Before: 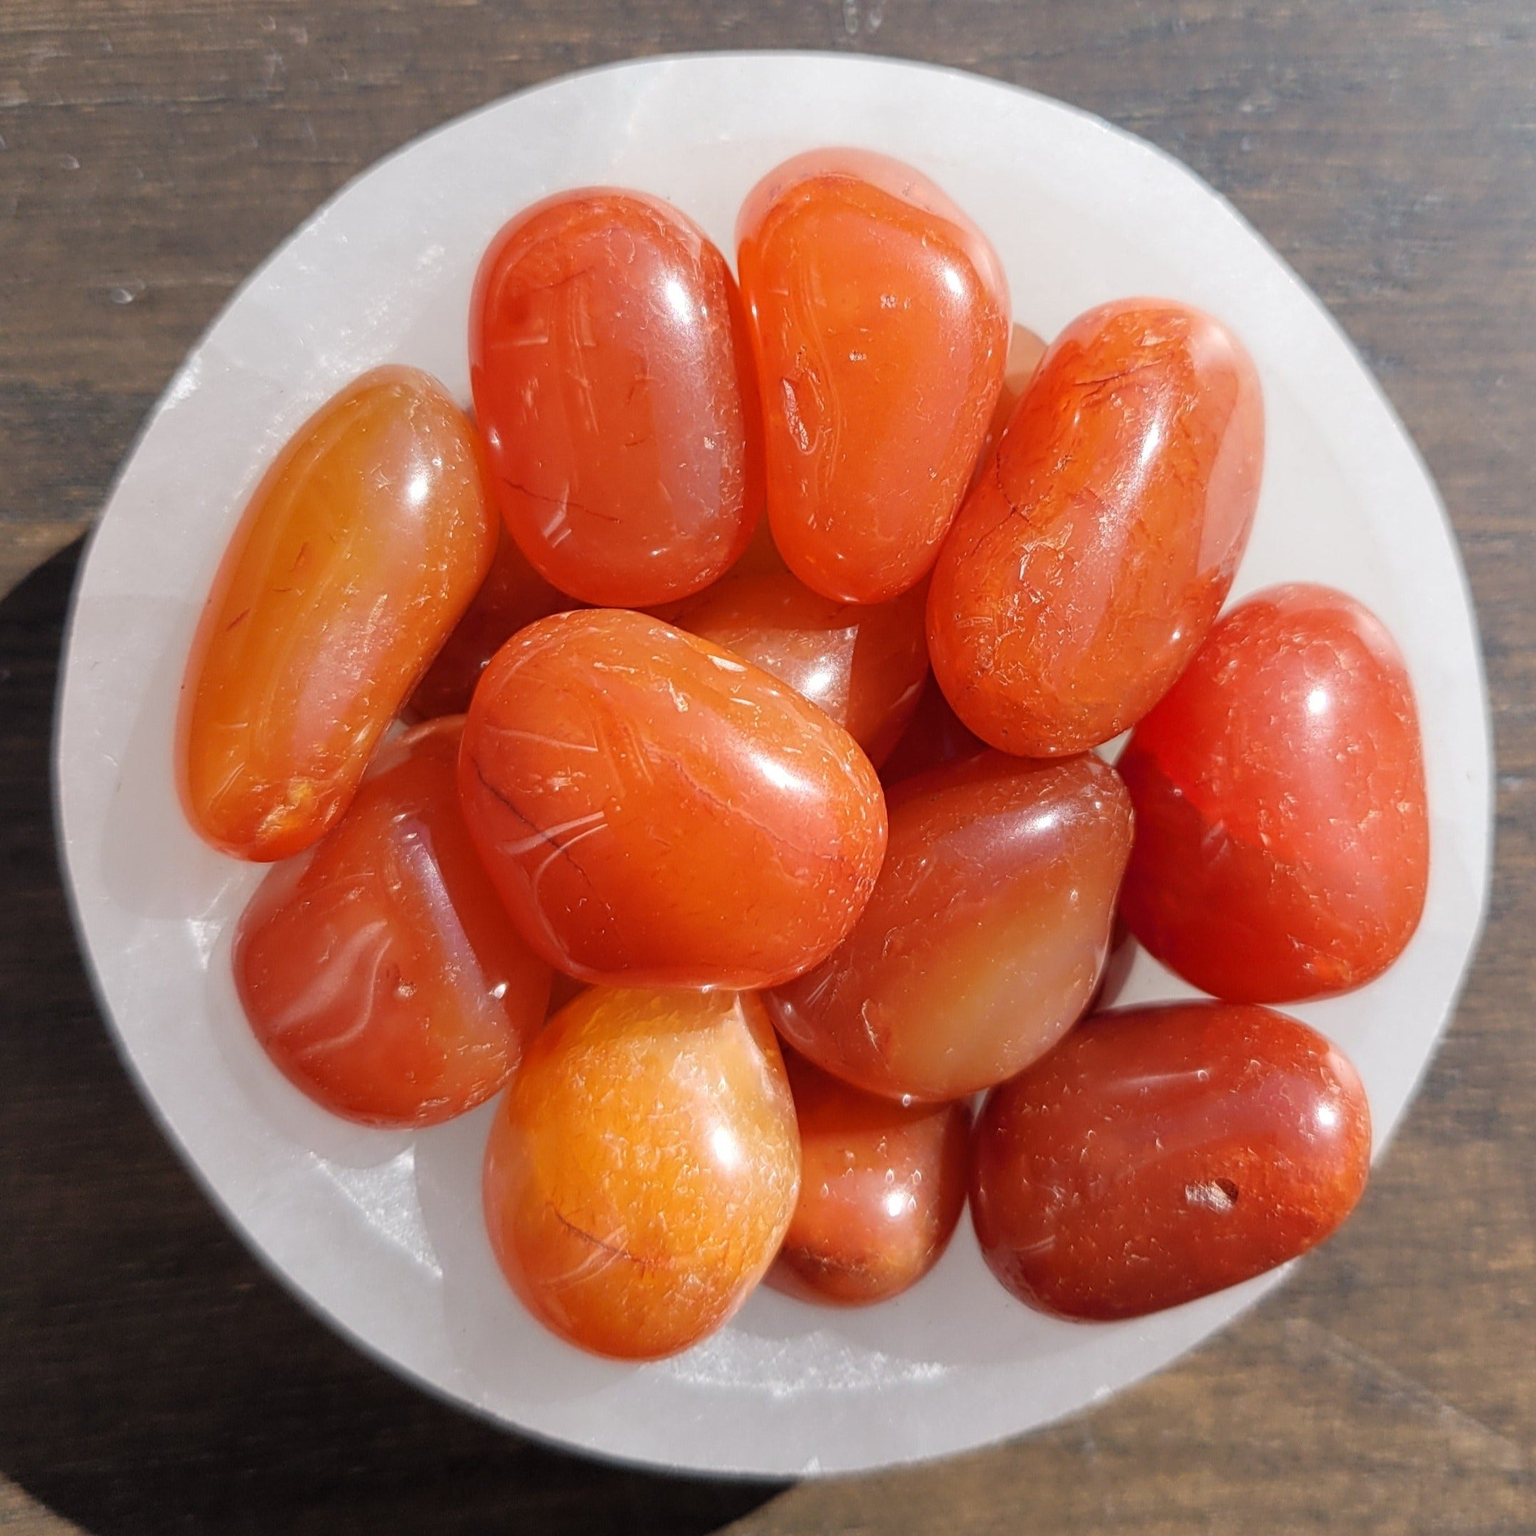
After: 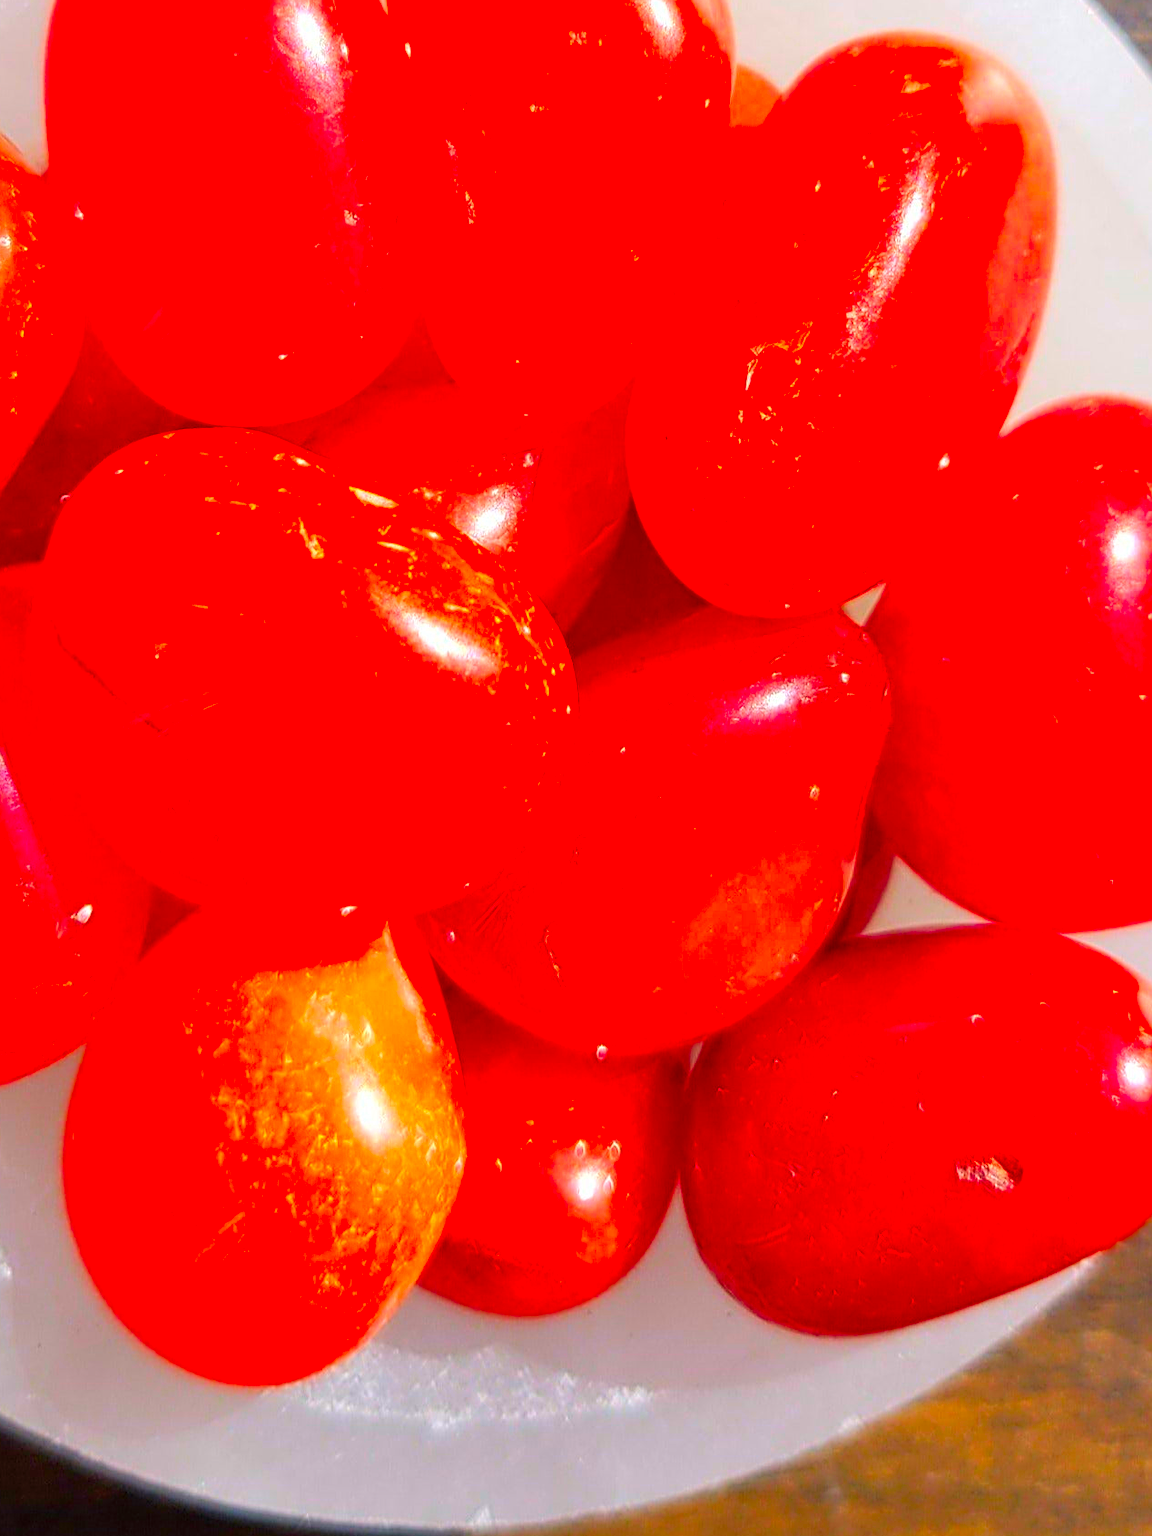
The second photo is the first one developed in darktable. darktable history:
sharpen: on, module defaults
crop and rotate: left 28.256%, top 17.734%, right 12.656%, bottom 3.573%
color correction: saturation 3
